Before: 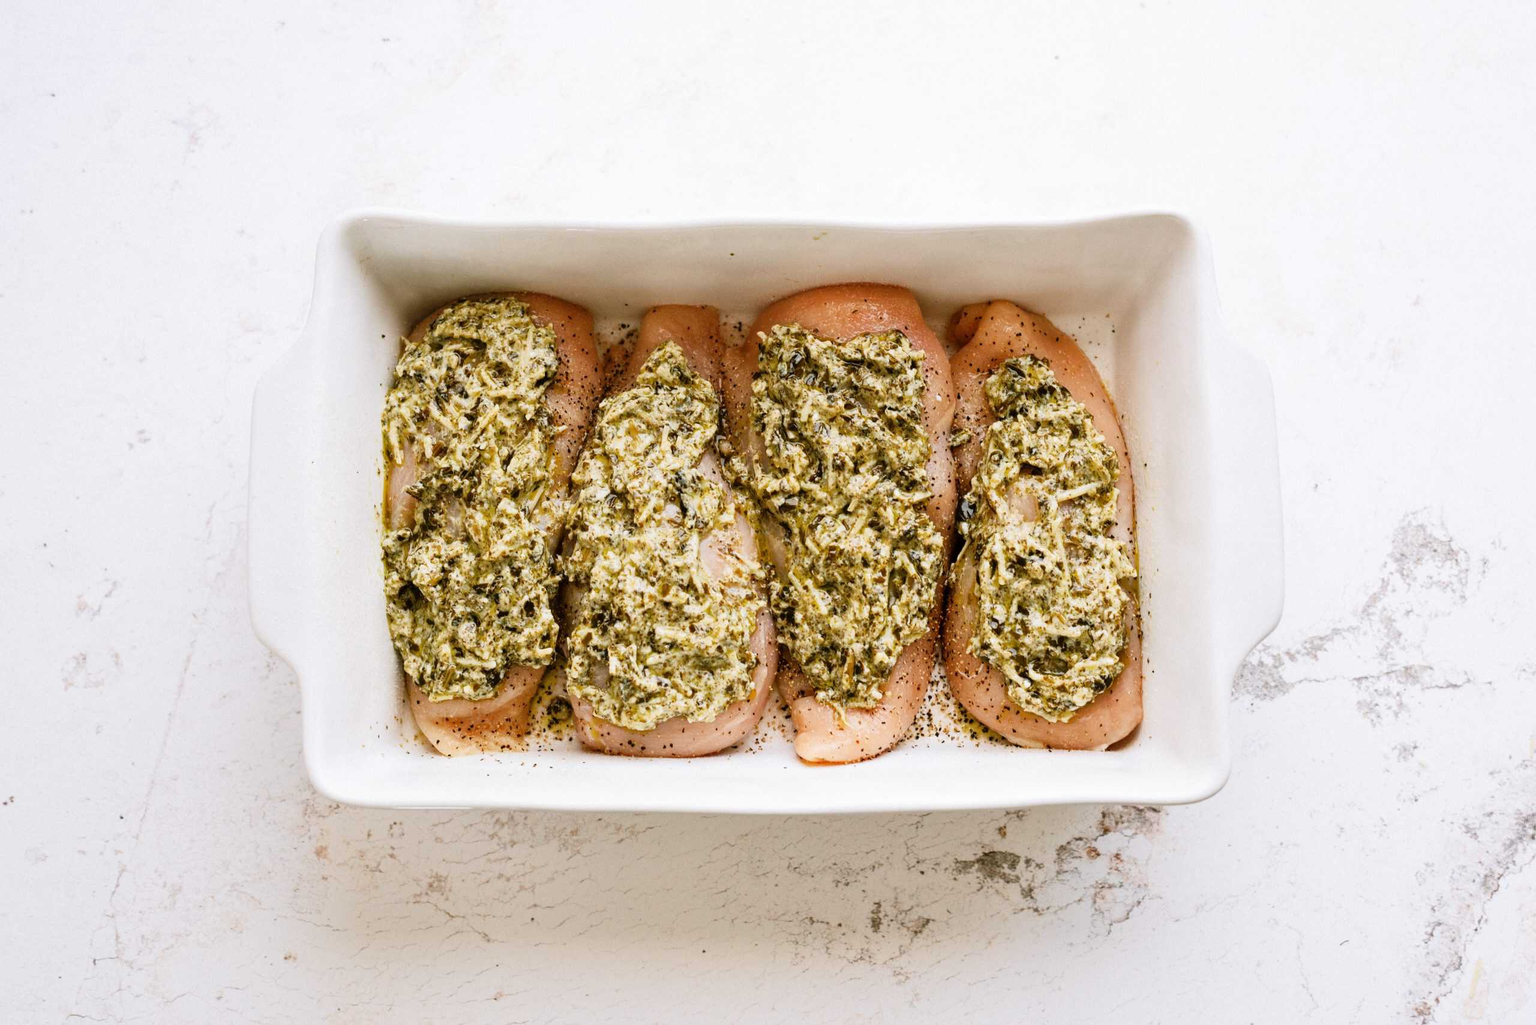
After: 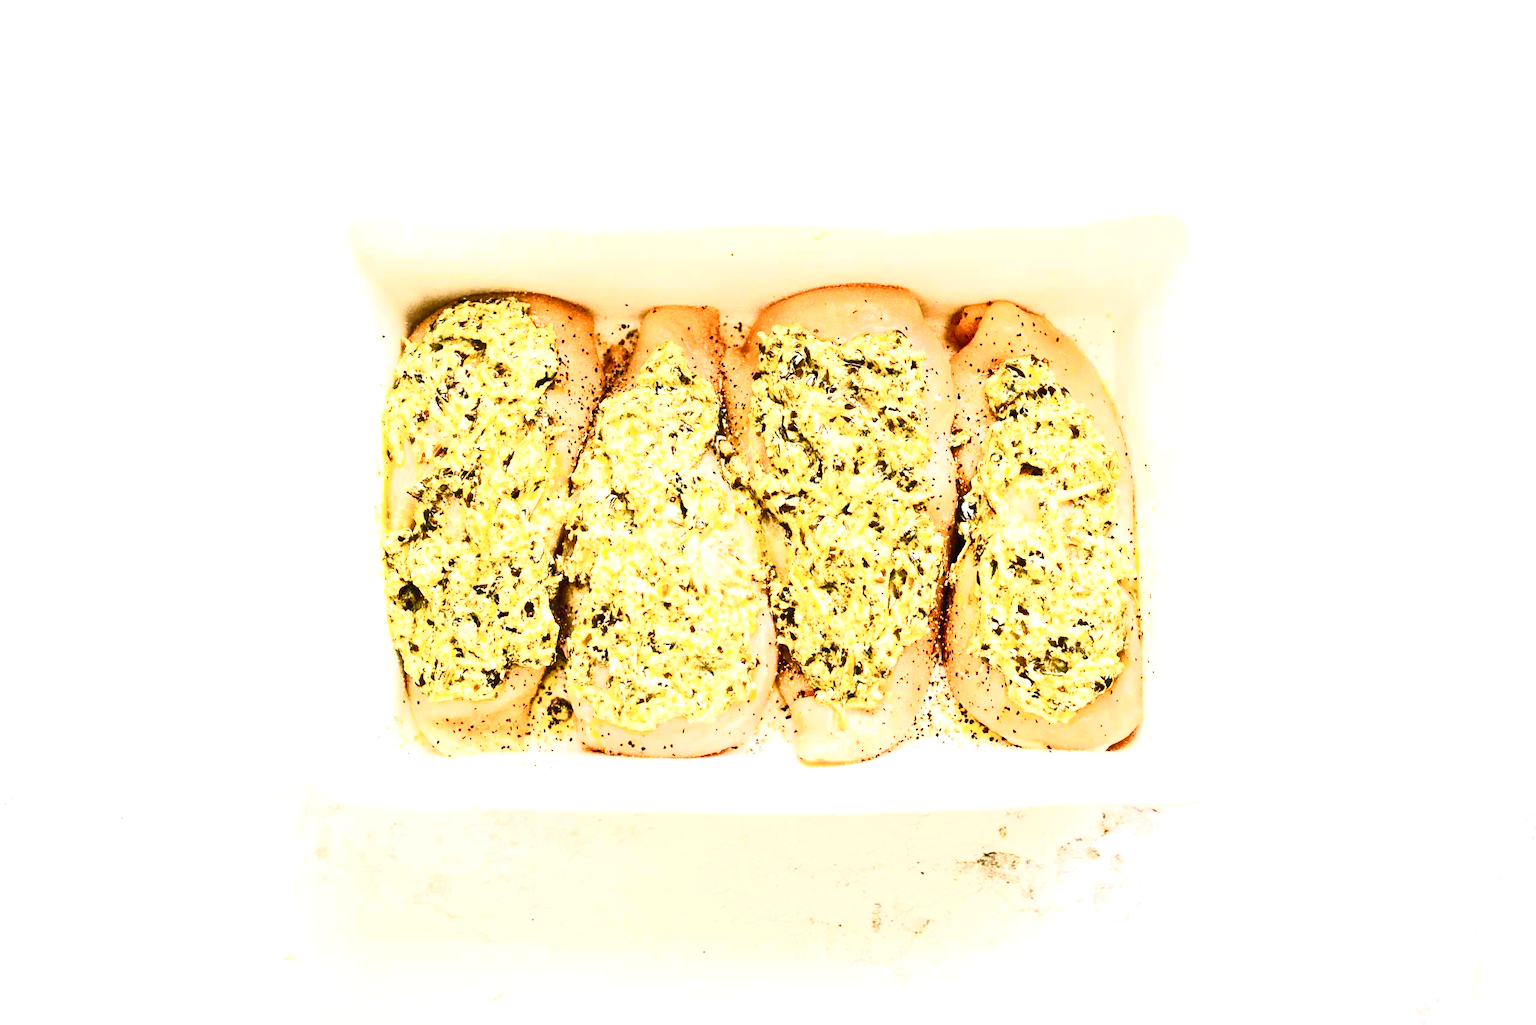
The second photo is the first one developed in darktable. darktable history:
color balance rgb: perceptual saturation grading › global saturation 0.583%, perceptual saturation grading › highlights -9.251%, perceptual saturation grading › mid-tones 18.829%, perceptual saturation grading › shadows 29.234%
exposure: black level correction 0, exposure 1.507 EV, compensate highlight preservation false
contrast brightness saturation: contrast 0.631, brightness 0.357, saturation 0.143
